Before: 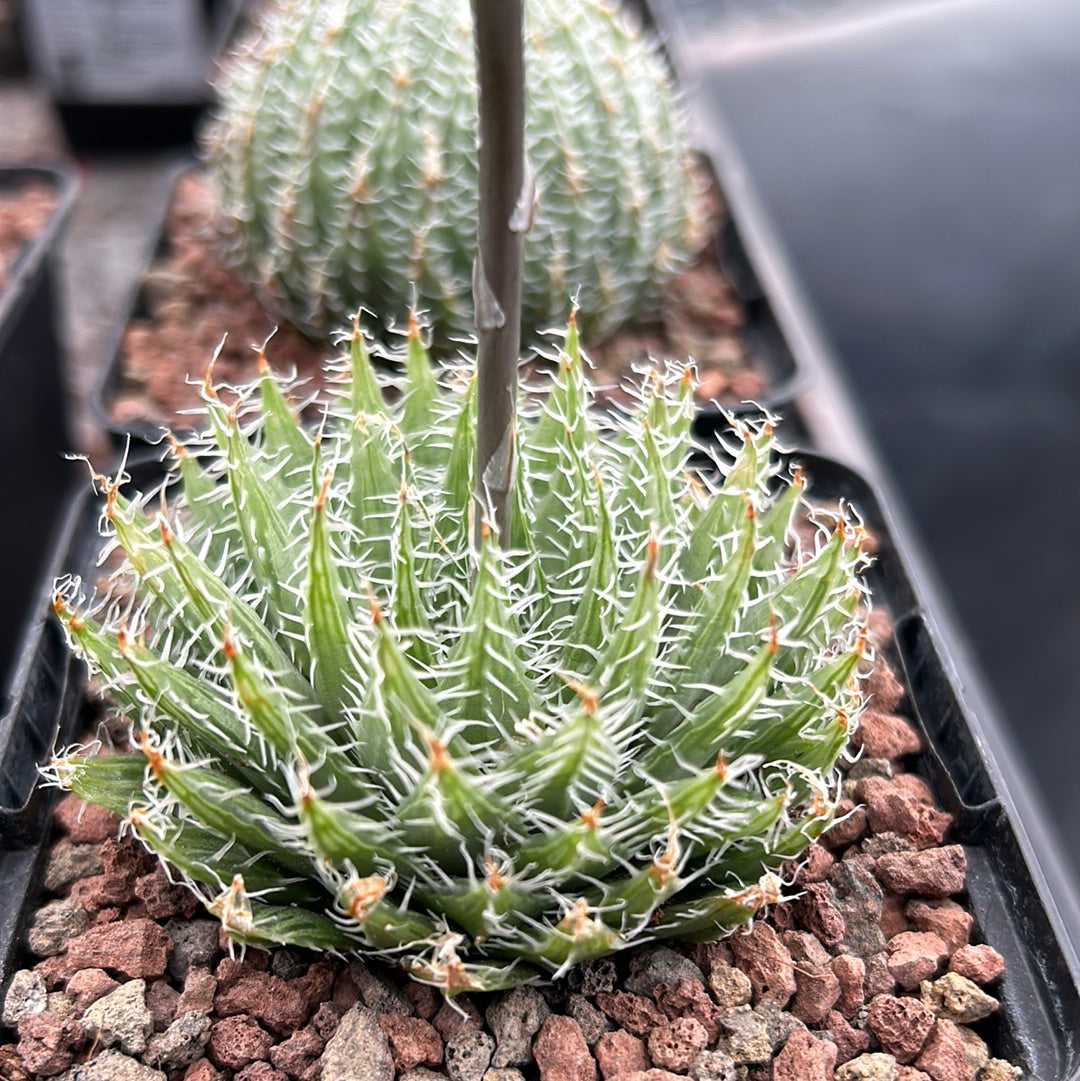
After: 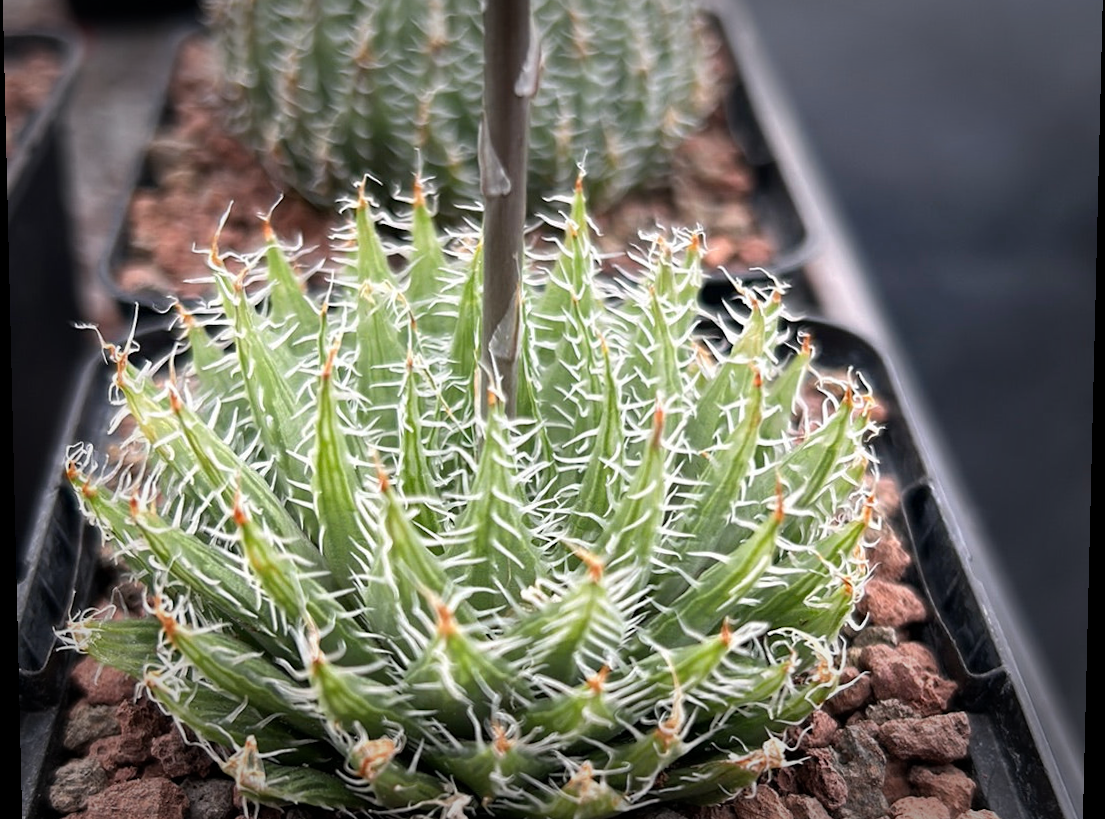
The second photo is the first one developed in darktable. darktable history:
rotate and perspective: lens shift (vertical) 0.048, lens shift (horizontal) -0.024, automatic cropping off
vignetting: fall-off start 70.97%, brightness -0.584, saturation -0.118, width/height ratio 1.333
crop: top 13.819%, bottom 11.169%
shadows and highlights: radius 334.93, shadows 63.48, highlights 6.06, compress 87.7%, highlights color adjustment 39.73%, soften with gaussian
